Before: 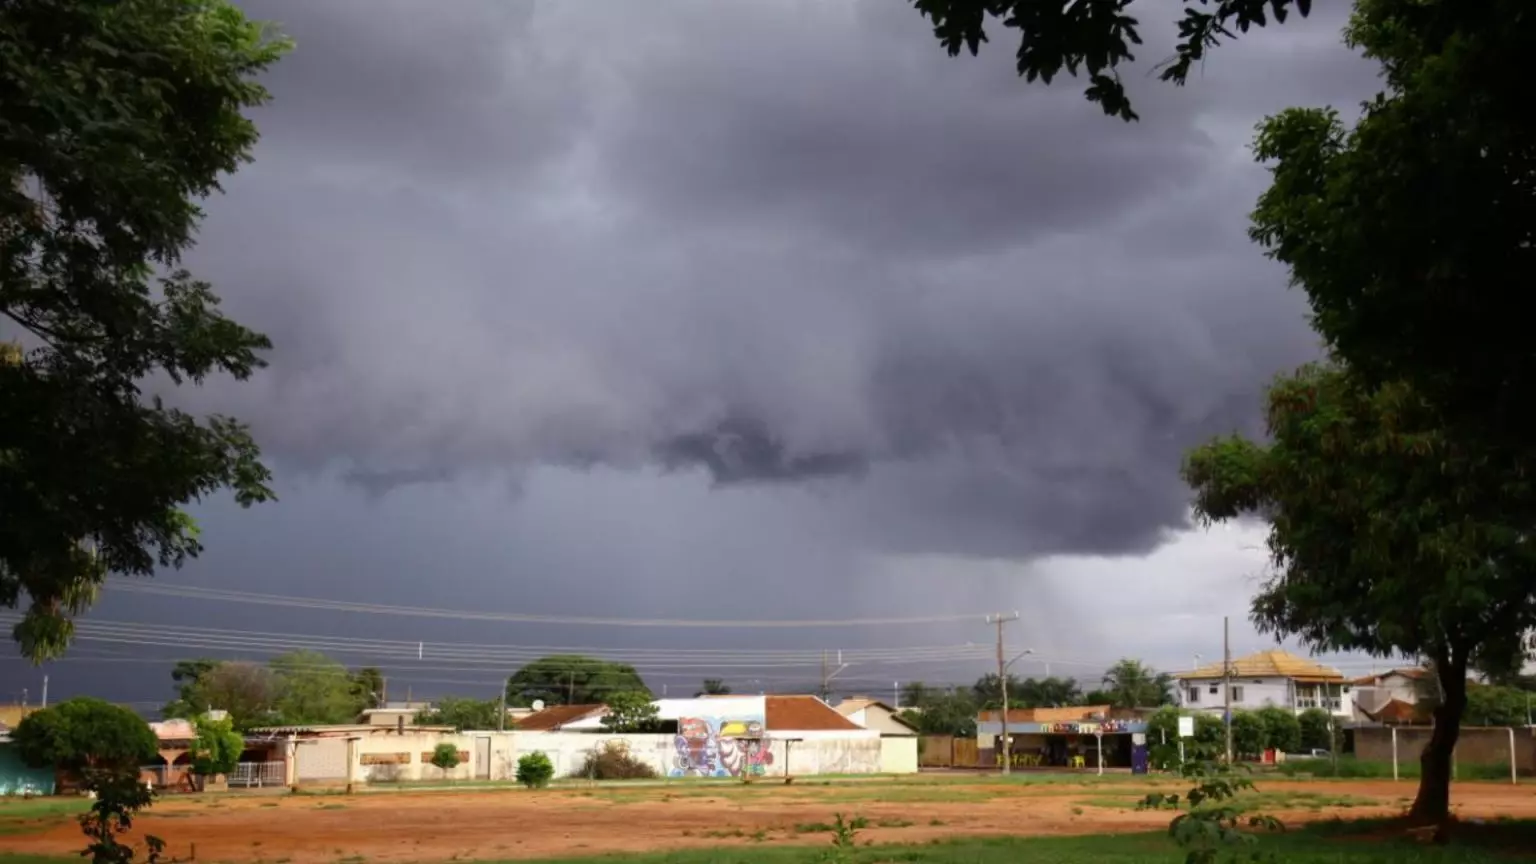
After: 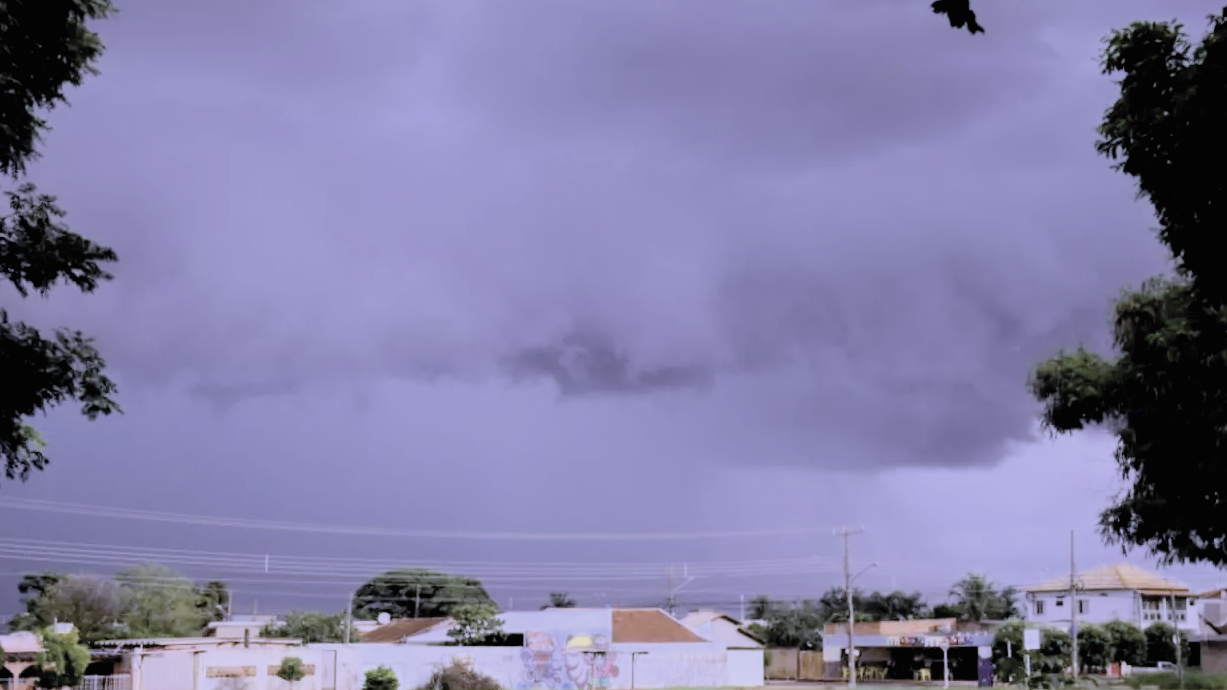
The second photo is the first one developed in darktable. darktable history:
exposure: black level correction 0.009, exposure 0.119 EV, compensate highlight preservation false
white balance: red 0.98, blue 1.61
crop and rotate: left 10.071%, top 10.071%, right 10.02%, bottom 10.02%
contrast brightness saturation: brightness 0.18, saturation -0.5
filmic rgb: black relative exposure -7.48 EV, white relative exposure 4.83 EV, hardness 3.4, color science v6 (2022)
